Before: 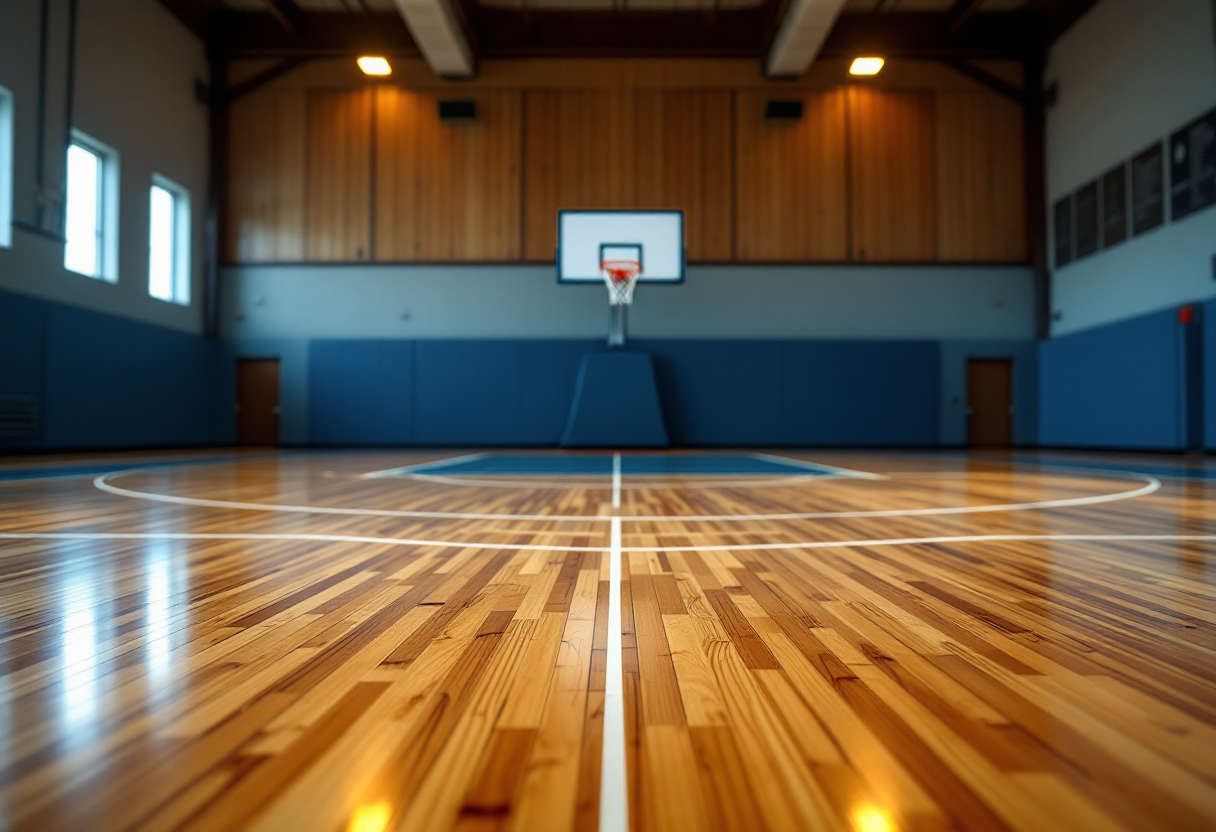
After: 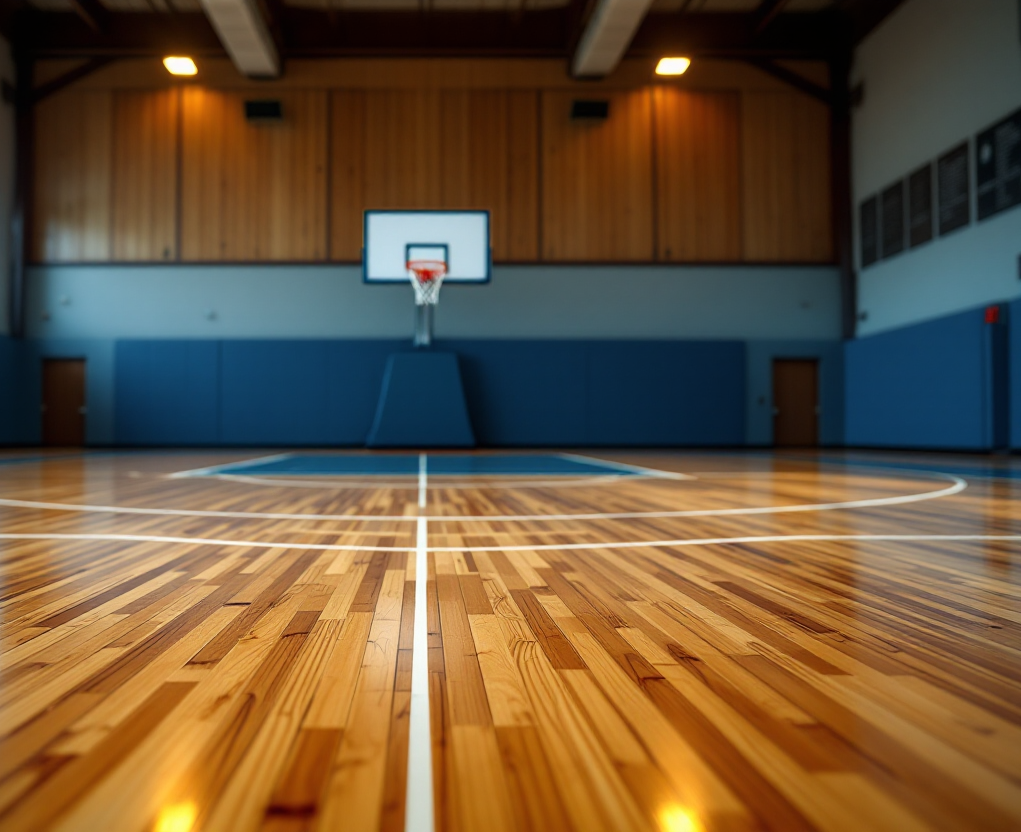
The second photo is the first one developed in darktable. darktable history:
crop: left 15.969%
